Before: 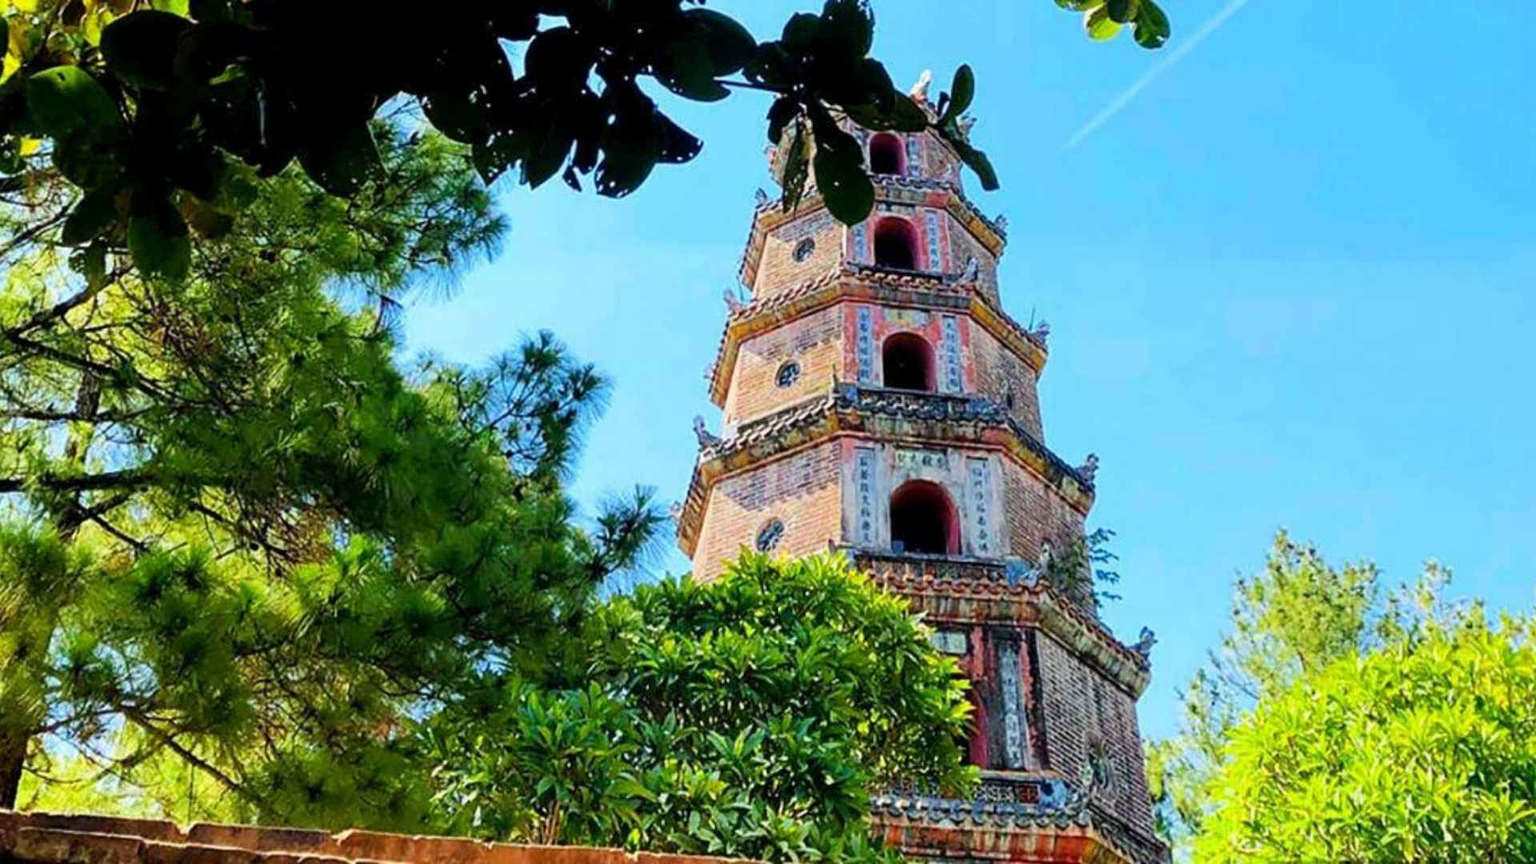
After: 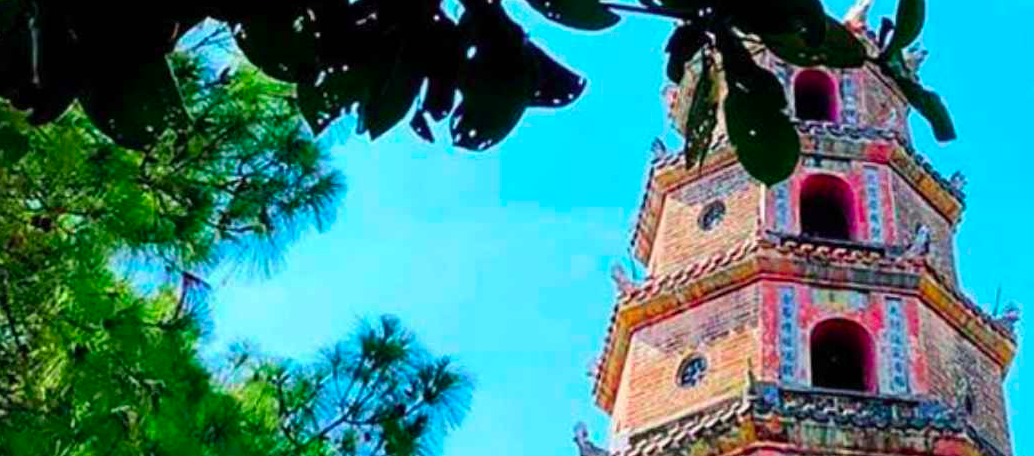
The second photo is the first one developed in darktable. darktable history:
rgb levels: preserve colors max RGB
crop: left 15.306%, top 9.065%, right 30.789%, bottom 48.638%
color contrast: green-magenta contrast 1.73, blue-yellow contrast 1.15
